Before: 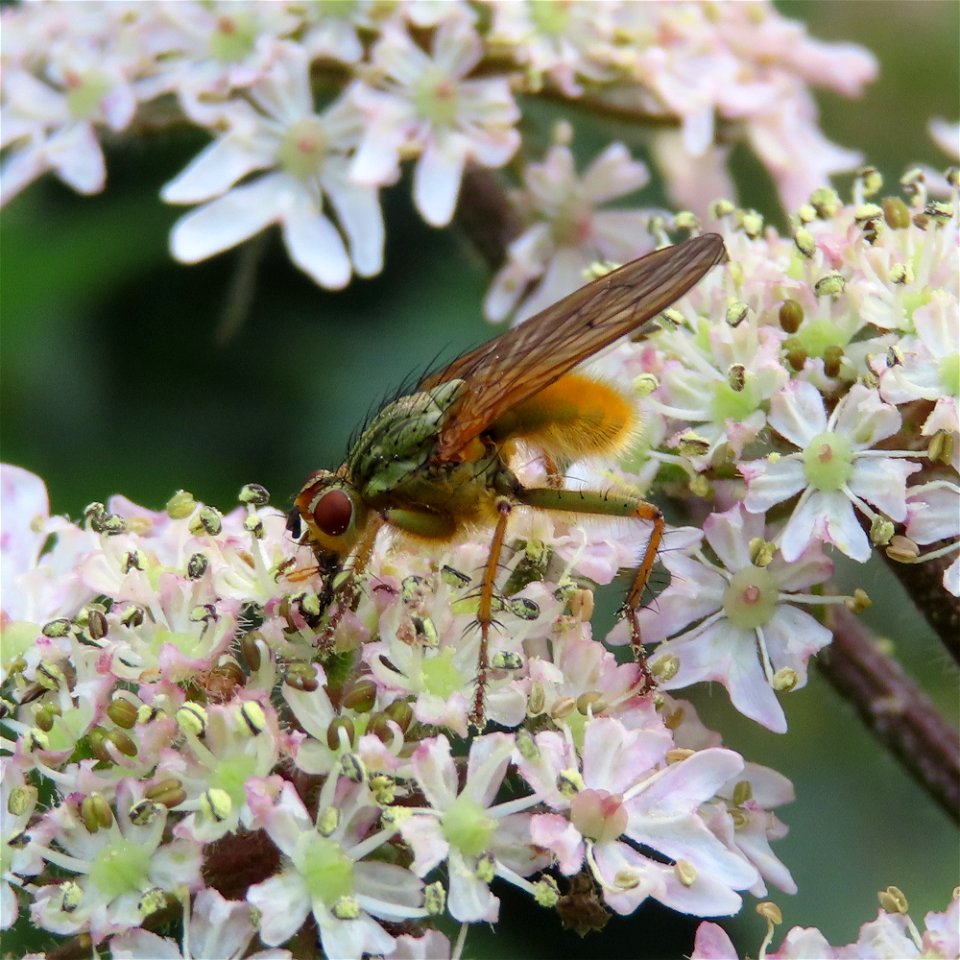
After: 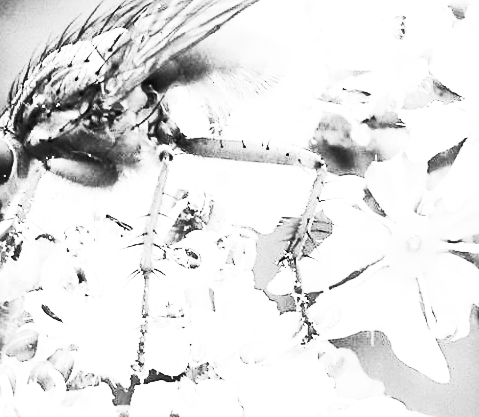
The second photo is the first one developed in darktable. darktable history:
exposure: exposure 0.772 EV, compensate exposure bias true, compensate highlight preservation false
contrast brightness saturation: contrast 0.531, brightness 0.489, saturation -0.998
crop: left 35.227%, top 36.581%, right 14.831%, bottom 19.946%
sharpen: amount 0.491
base curve: curves: ch0 [(0, 0) (0.028, 0.03) (0.121, 0.232) (0.46, 0.748) (0.859, 0.968) (1, 1)], preserve colors none
tone curve: curves: ch0 [(0, 0.028) (0.138, 0.156) (0.468, 0.516) (0.754, 0.823) (1, 1)], preserve colors none
local contrast: mode bilateral grid, contrast 100, coarseness 99, detail 108%, midtone range 0.2
